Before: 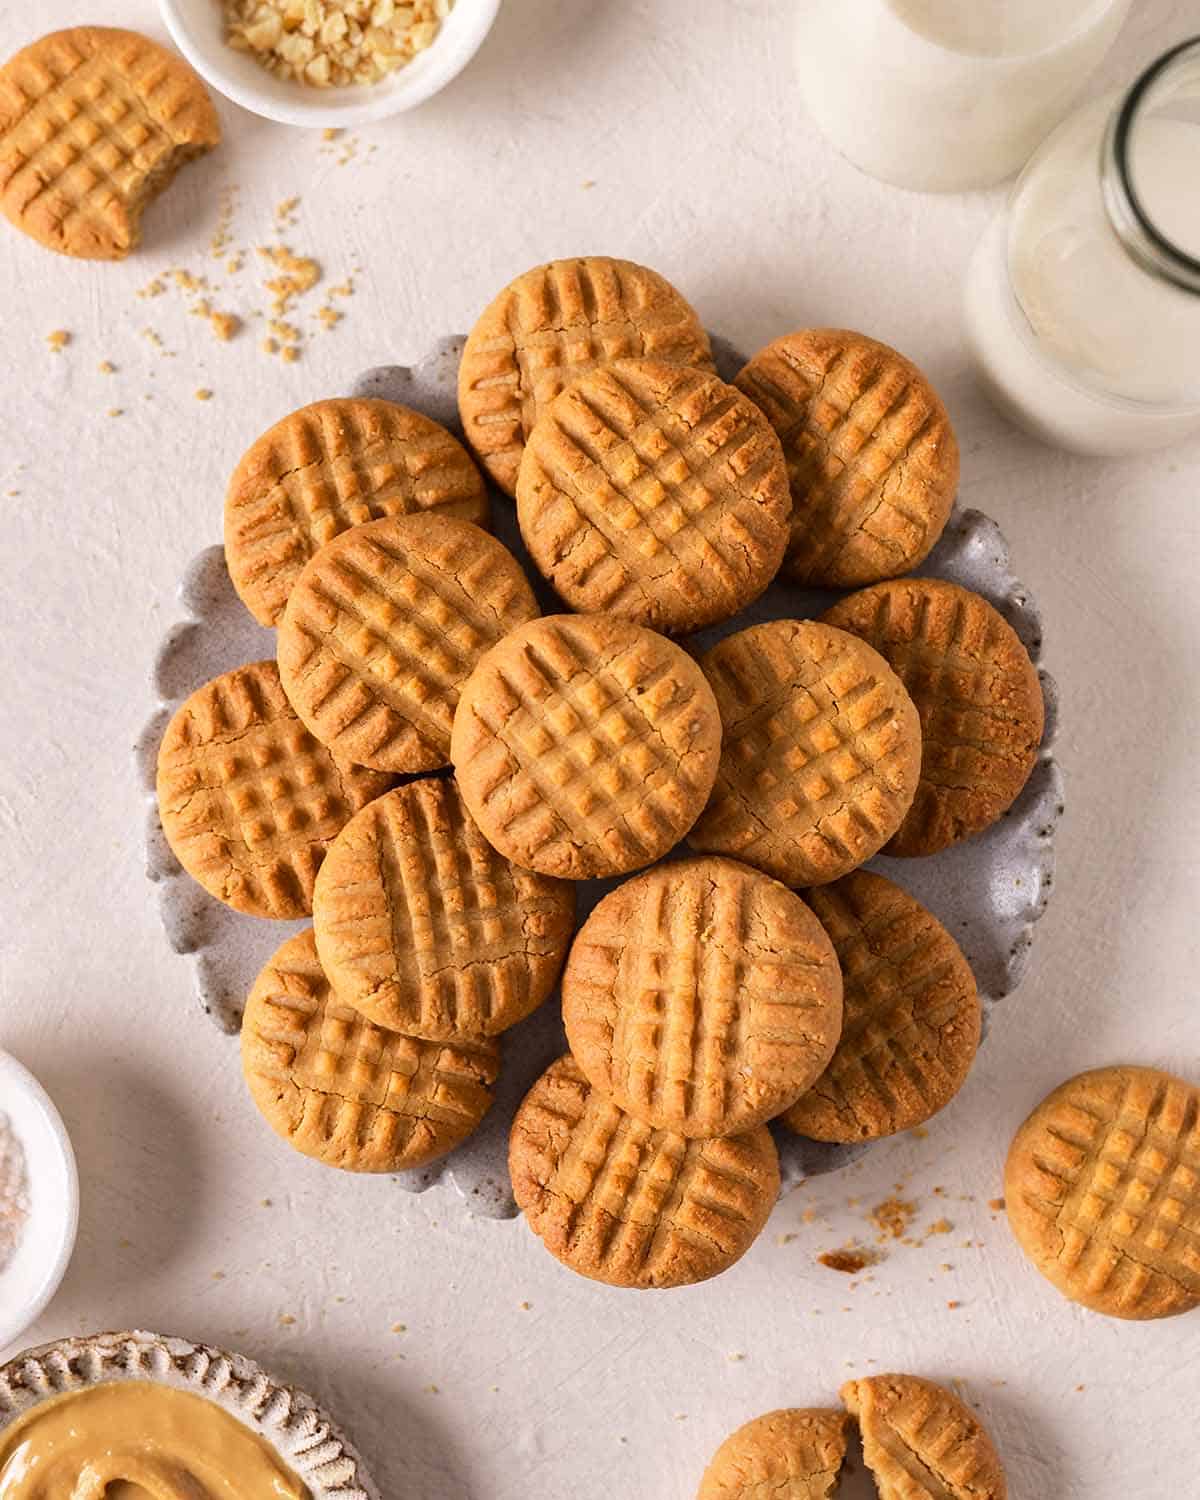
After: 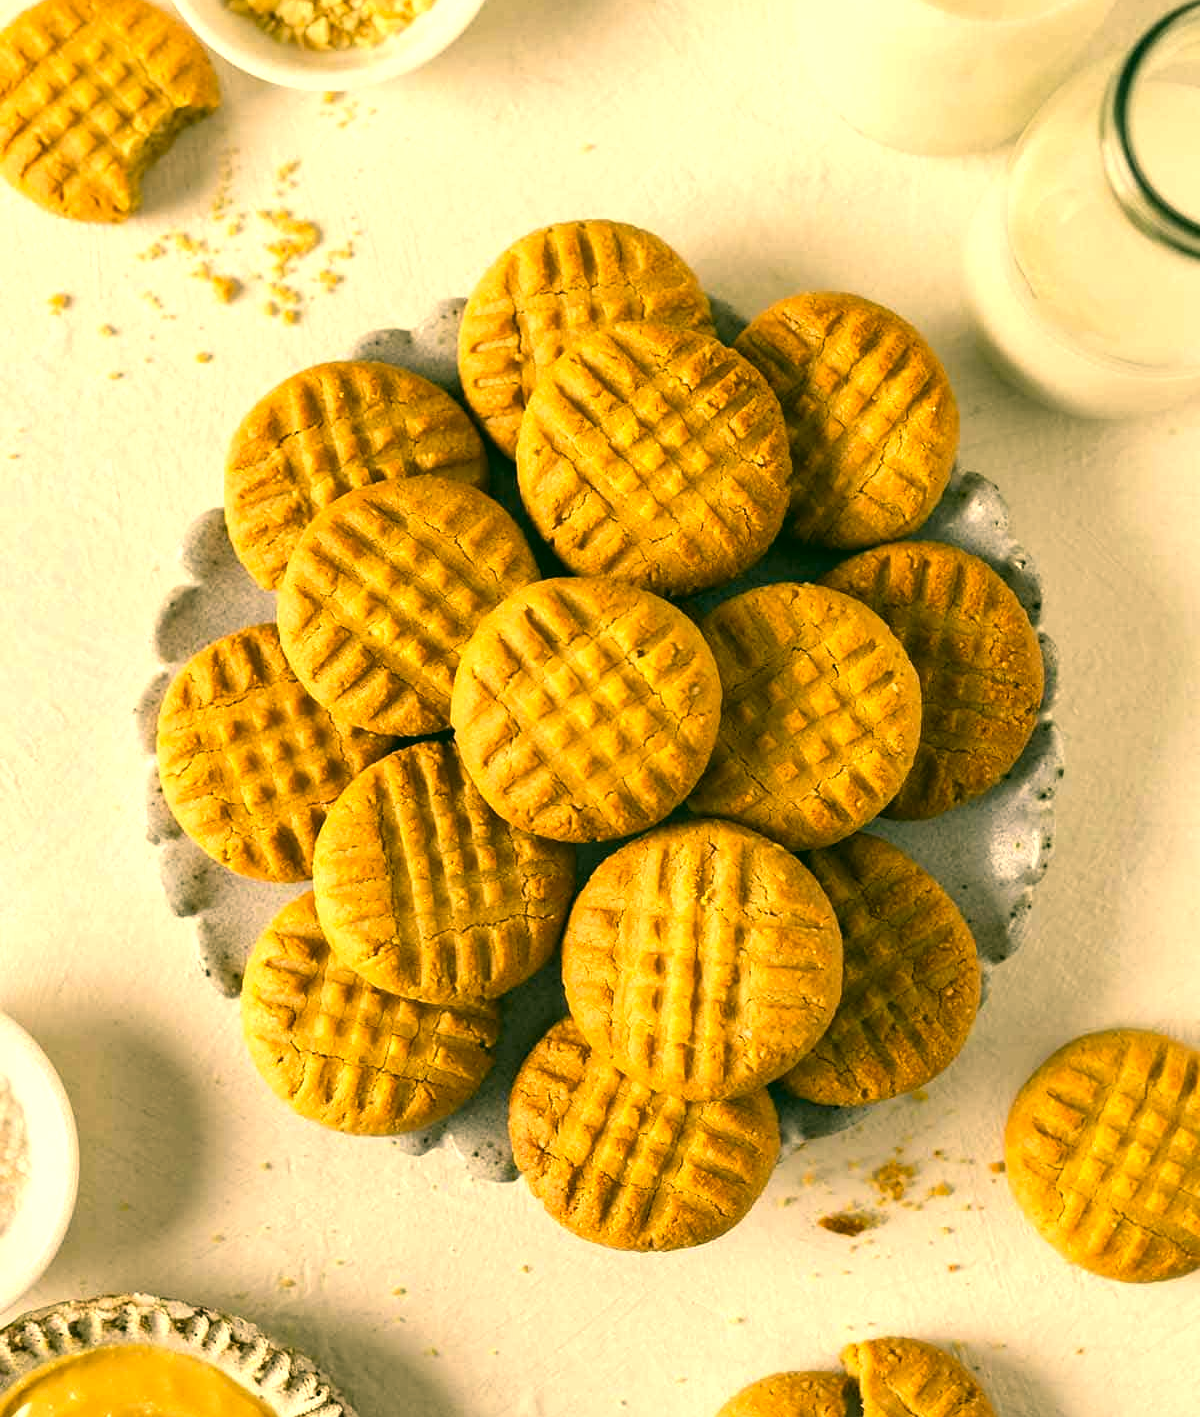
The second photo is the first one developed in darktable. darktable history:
crop and rotate: top 2.479%, bottom 3.018%
color correction: highlights a* 5.62, highlights b* 33.57, shadows a* -25.86, shadows b* 4.02
levels: levels [0, 0.43, 0.859]
white balance: red 0.988, blue 1.017
